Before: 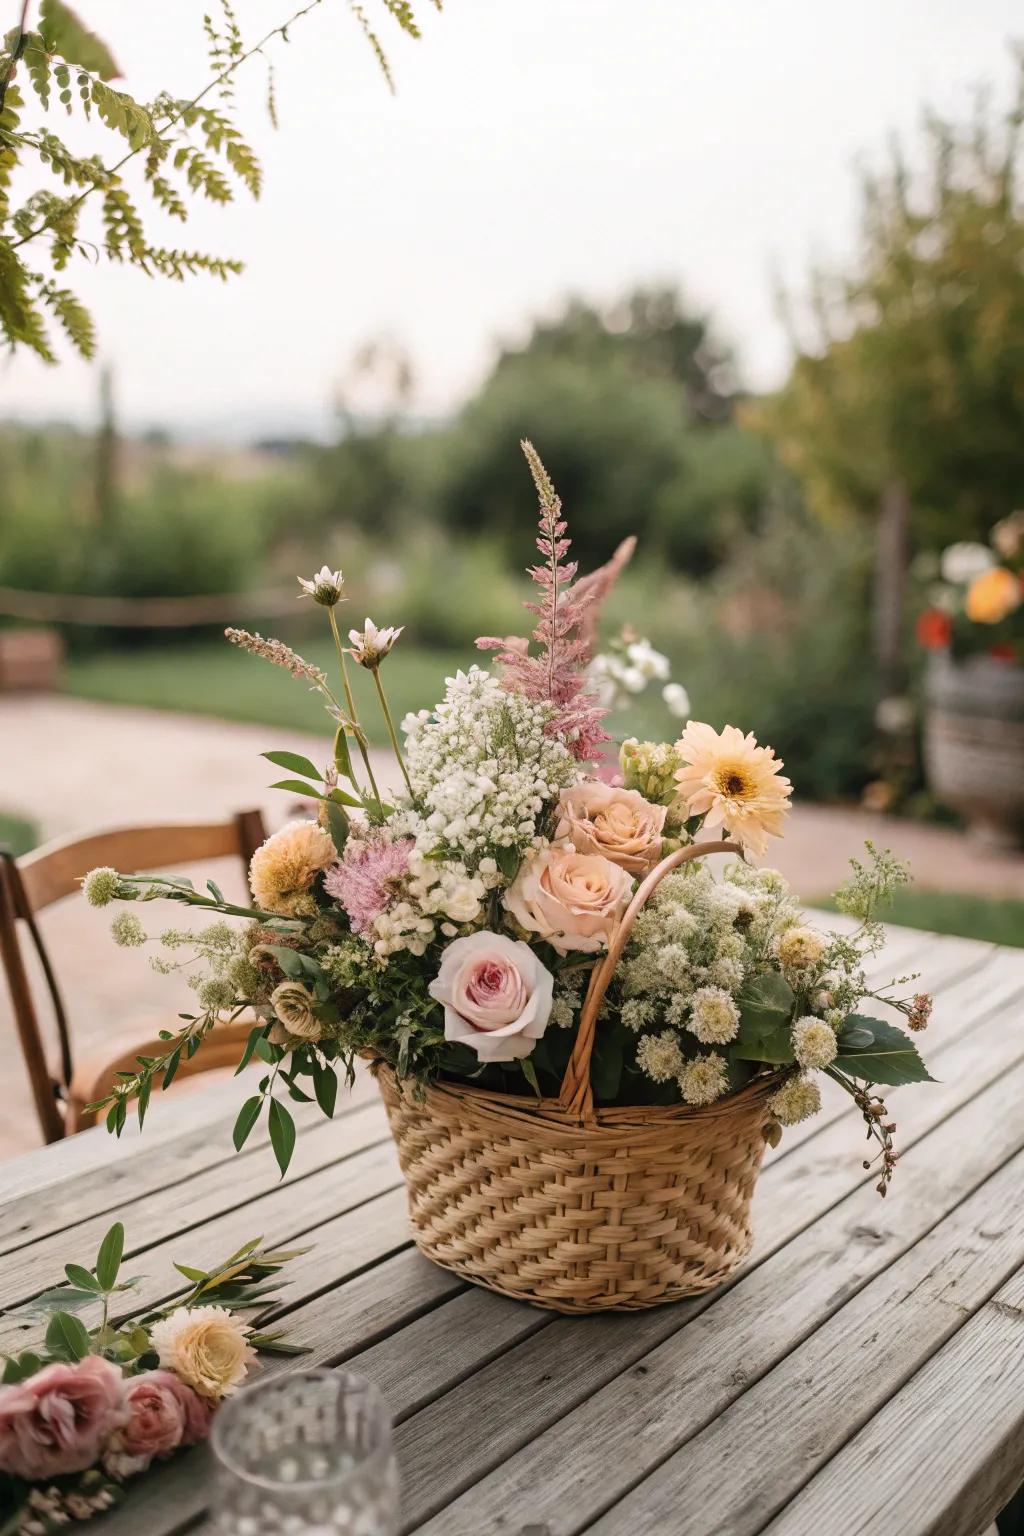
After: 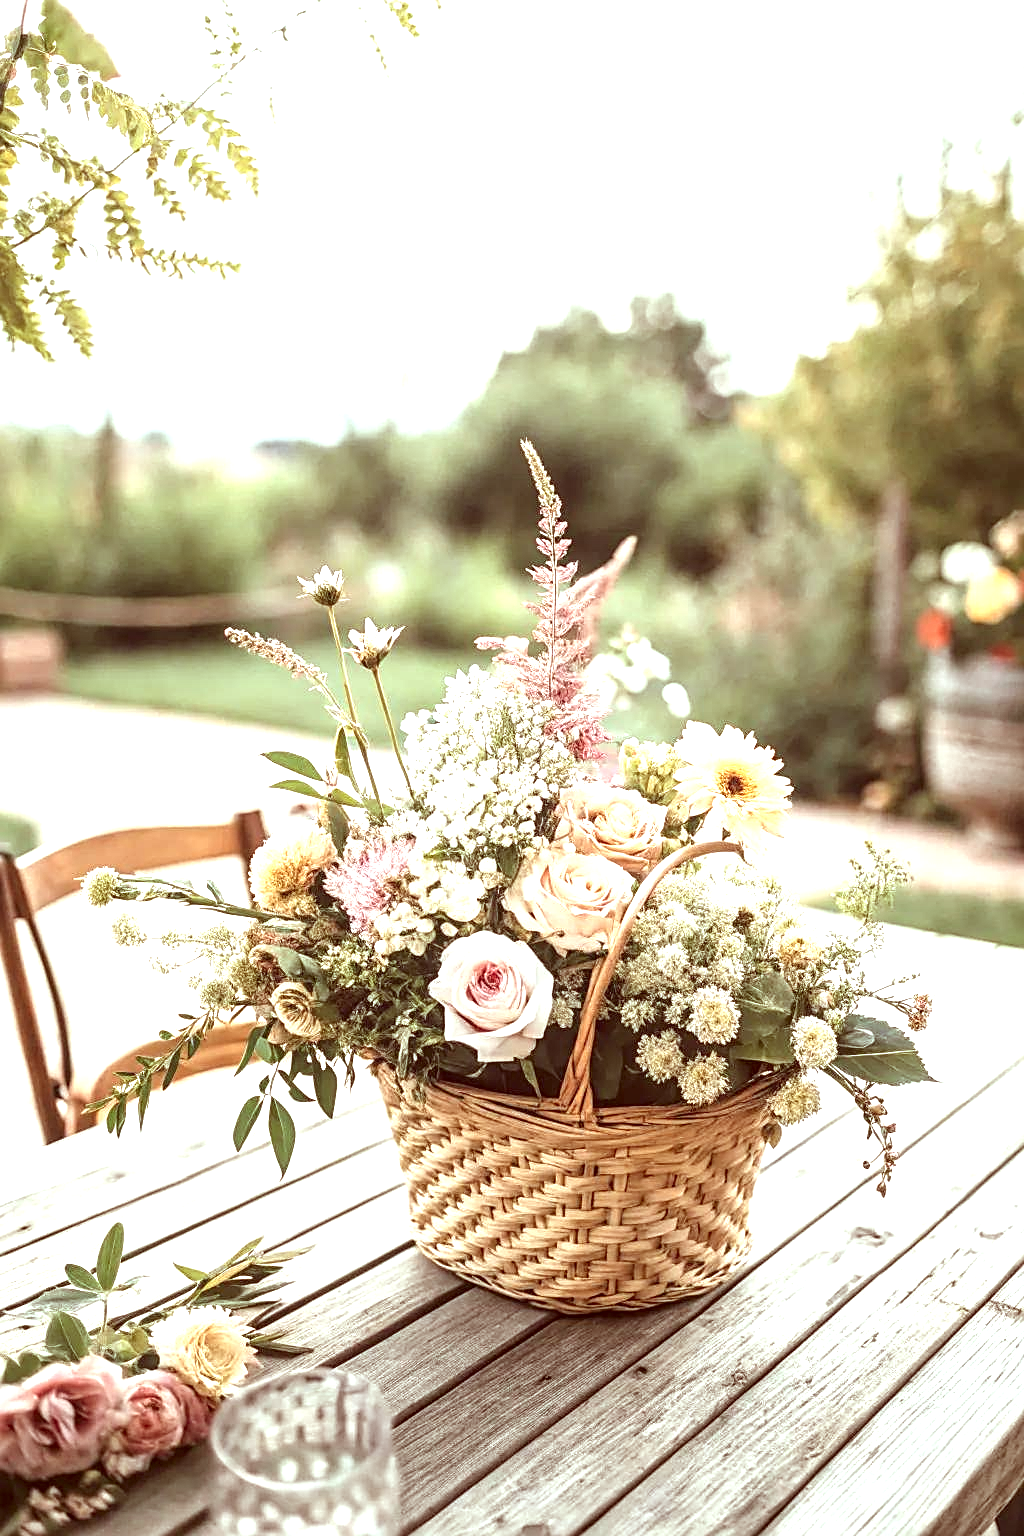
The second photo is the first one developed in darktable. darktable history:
sharpen: on, module defaults
local contrast: detail 130%
contrast brightness saturation: contrast 0.06, brightness -0.008, saturation -0.221
exposure: black level correction 0, exposure 1.381 EV, compensate exposure bias true, compensate highlight preservation false
color correction: highlights a* -7.26, highlights b* -0.213, shadows a* 20.36, shadows b* 12.39
